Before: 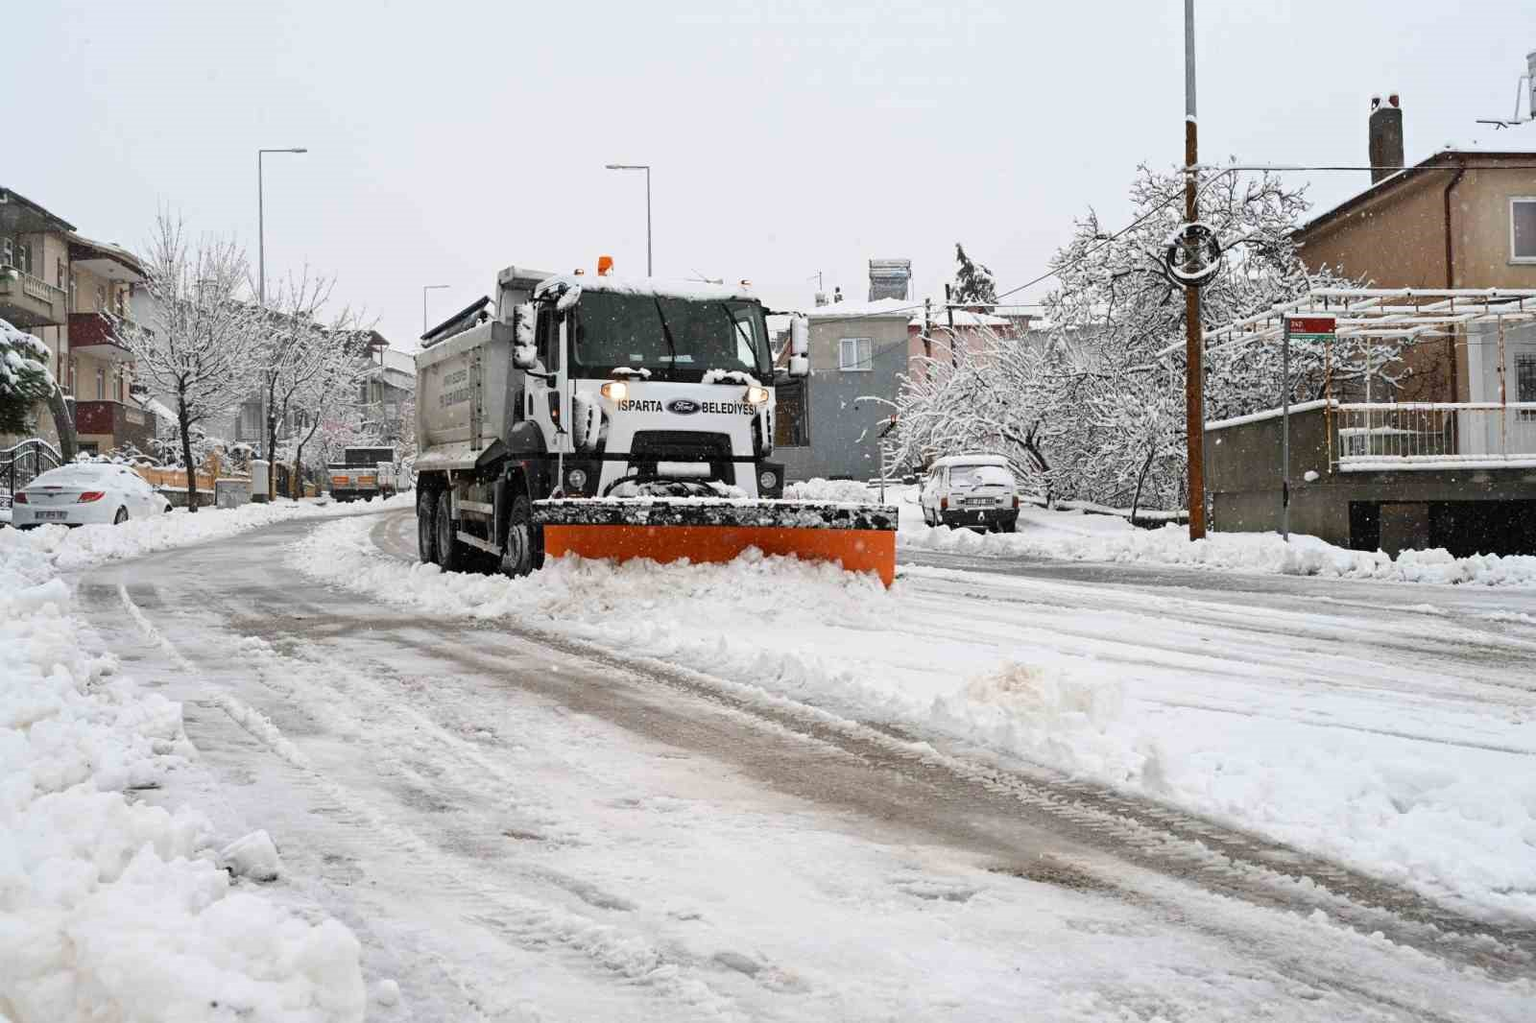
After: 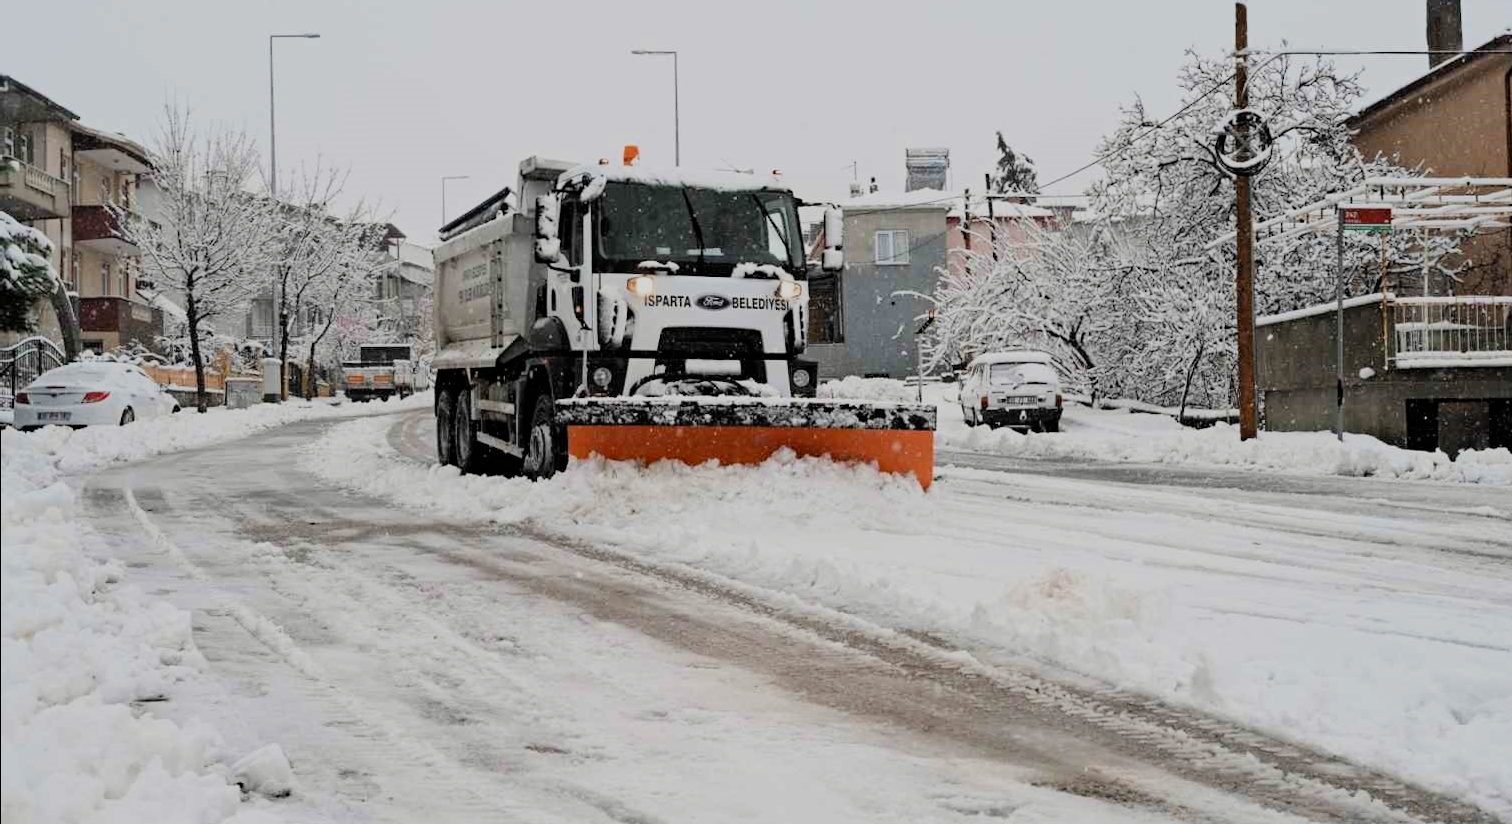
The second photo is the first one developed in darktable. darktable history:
crop and rotate: angle 0.104°, top 11.603%, right 5.587%, bottom 11.262%
haze removal: compatibility mode true
filmic rgb: black relative exposure -7.65 EV, white relative exposure 4.56 EV, threshold 3.02 EV, hardness 3.61, add noise in highlights 0, color science v3 (2019), use custom middle-gray values true, contrast in highlights soft, enable highlight reconstruction true
contrast brightness saturation: saturation -0.058
